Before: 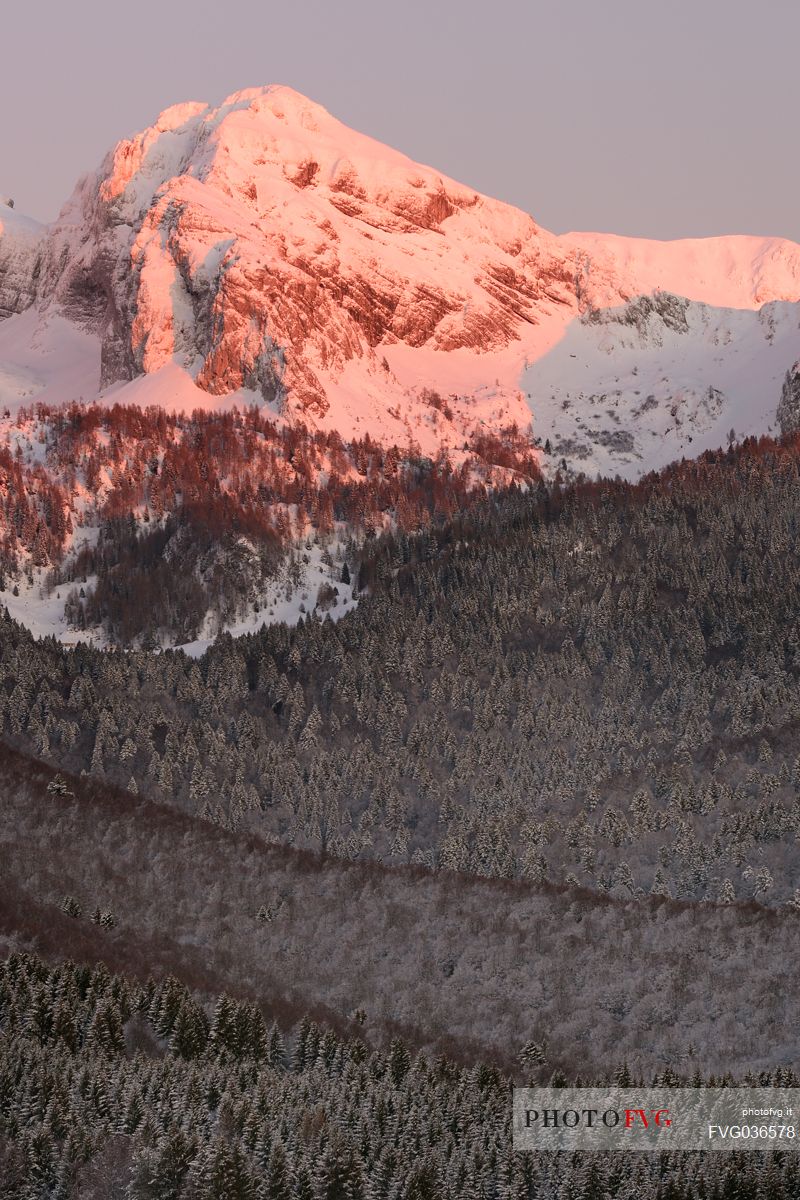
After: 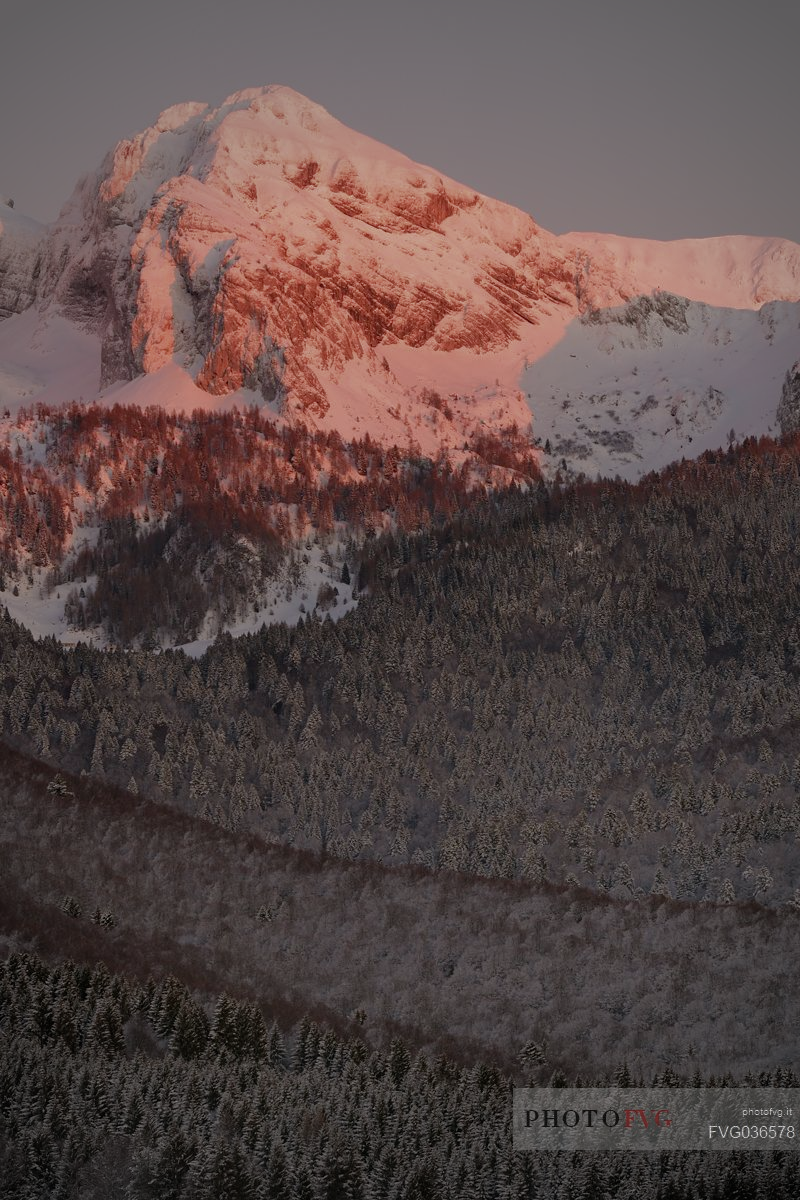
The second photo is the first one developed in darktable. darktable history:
vignetting: fall-off start 67.15%, brightness -0.442, saturation -0.691, width/height ratio 1.011, unbound false
base curve: curves: ch0 [(0, 0) (0.826, 0.587) (1, 1)]
